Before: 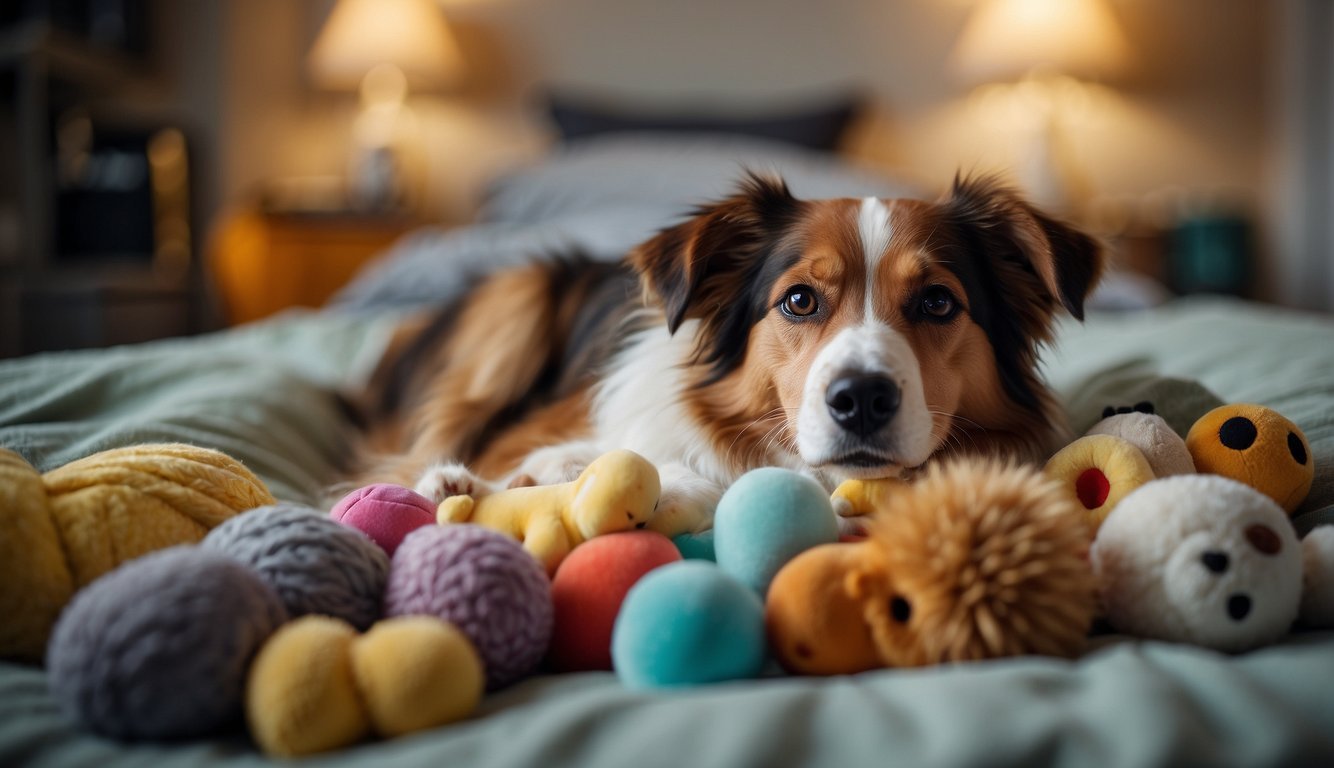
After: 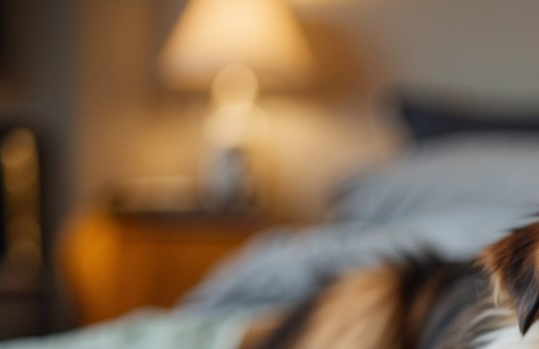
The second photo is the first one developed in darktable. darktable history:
crop and rotate: left 11.197%, top 0.116%, right 48.346%, bottom 54.423%
